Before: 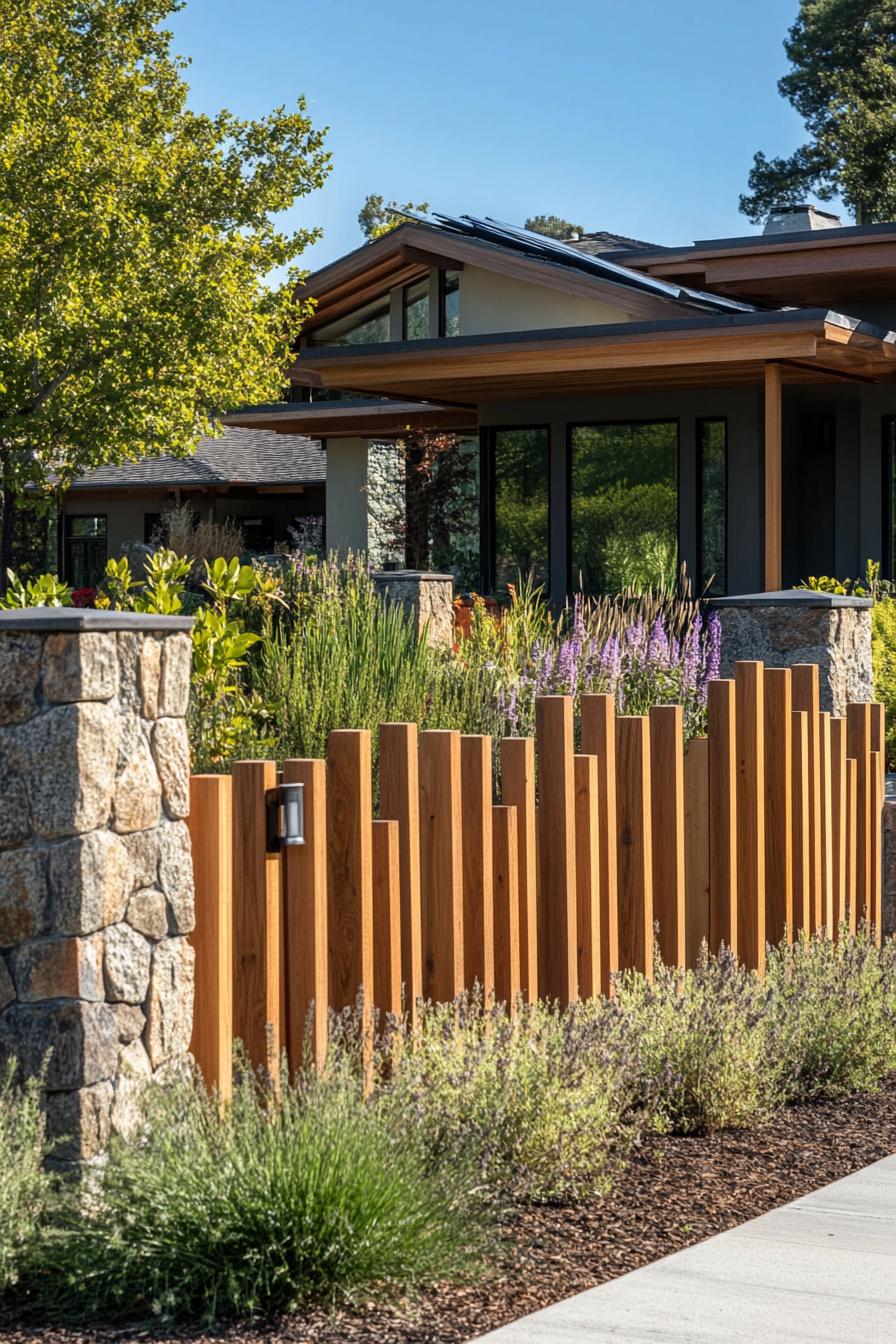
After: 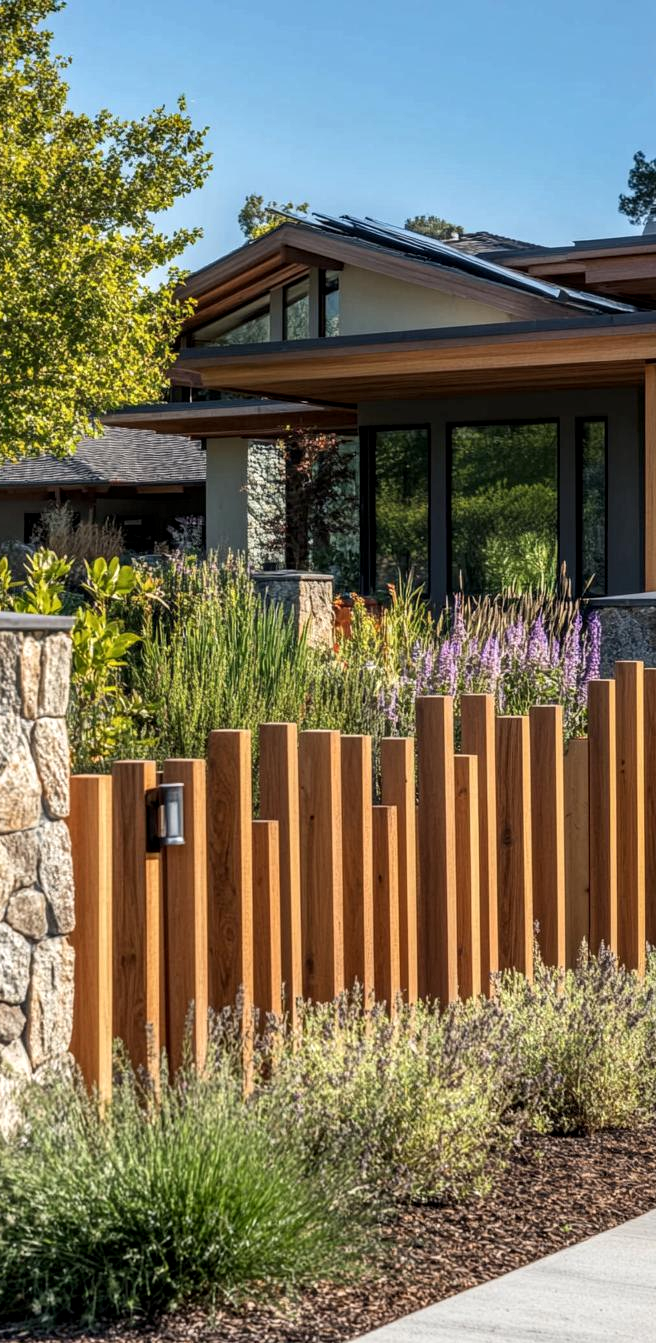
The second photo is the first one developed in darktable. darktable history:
crop: left 13.443%, right 13.31%
local contrast: on, module defaults
